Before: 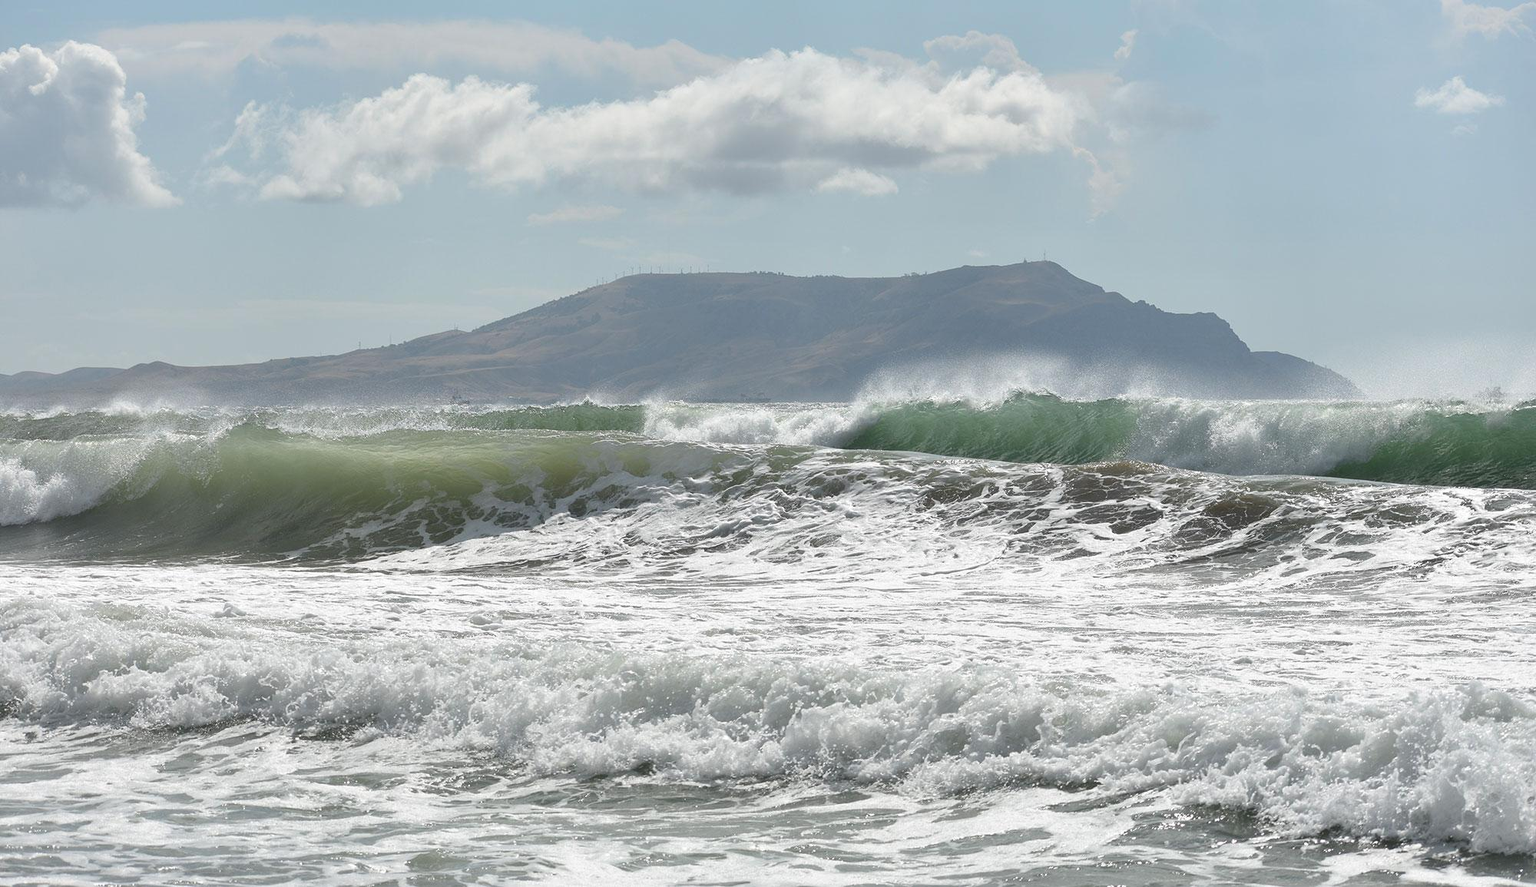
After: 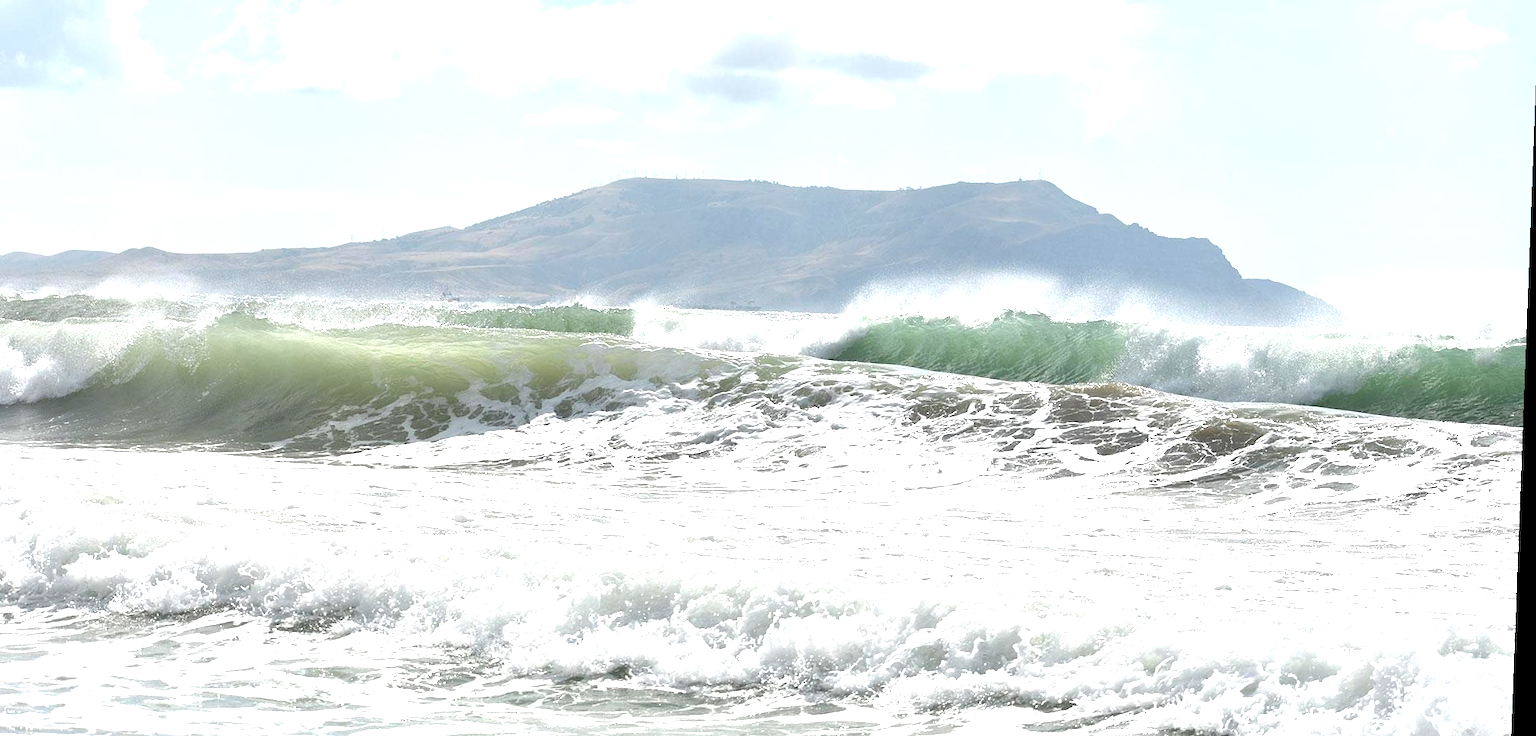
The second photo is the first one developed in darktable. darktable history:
exposure: exposure 1.2 EV, compensate highlight preservation false
crop and rotate: left 1.814%, top 12.818%, right 0.25%, bottom 9.225%
rotate and perspective: rotation 2.17°, automatic cropping off
